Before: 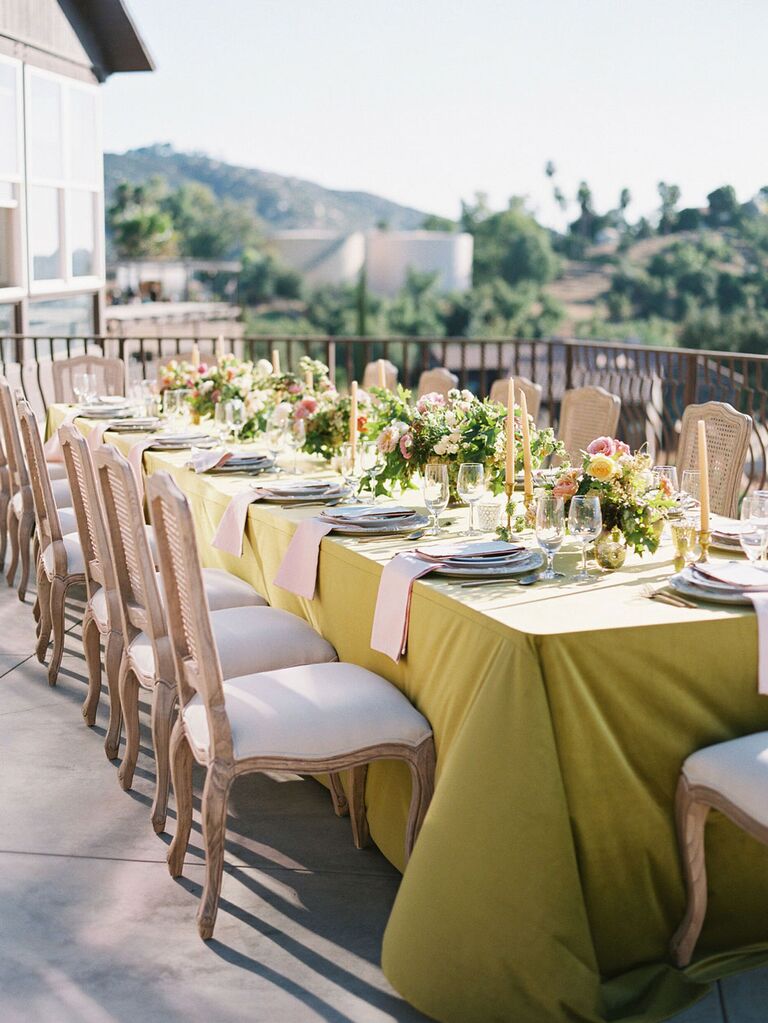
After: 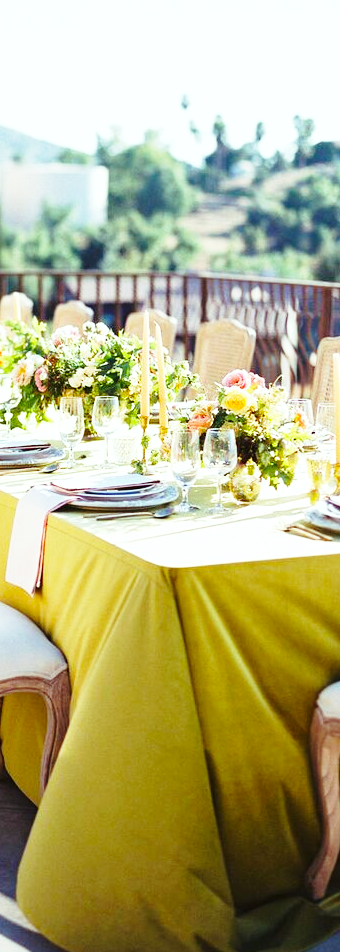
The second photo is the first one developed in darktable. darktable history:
base curve: curves: ch0 [(0, 0) (0.028, 0.03) (0.121, 0.232) (0.46, 0.748) (0.859, 0.968) (1, 1)], preserve colors none
color balance rgb: shadows lift › luminance 0.49%, shadows lift › chroma 6.83%, shadows lift › hue 300.29°, power › hue 208.98°, highlights gain › luminance 20.24%, highlights gain › chroma 2.73%, highlights gain › hue 173.85°, perceptual saturation grading › global saturation 18.05%
crop: left 47.628%, top 6.643%, right 7.874%
